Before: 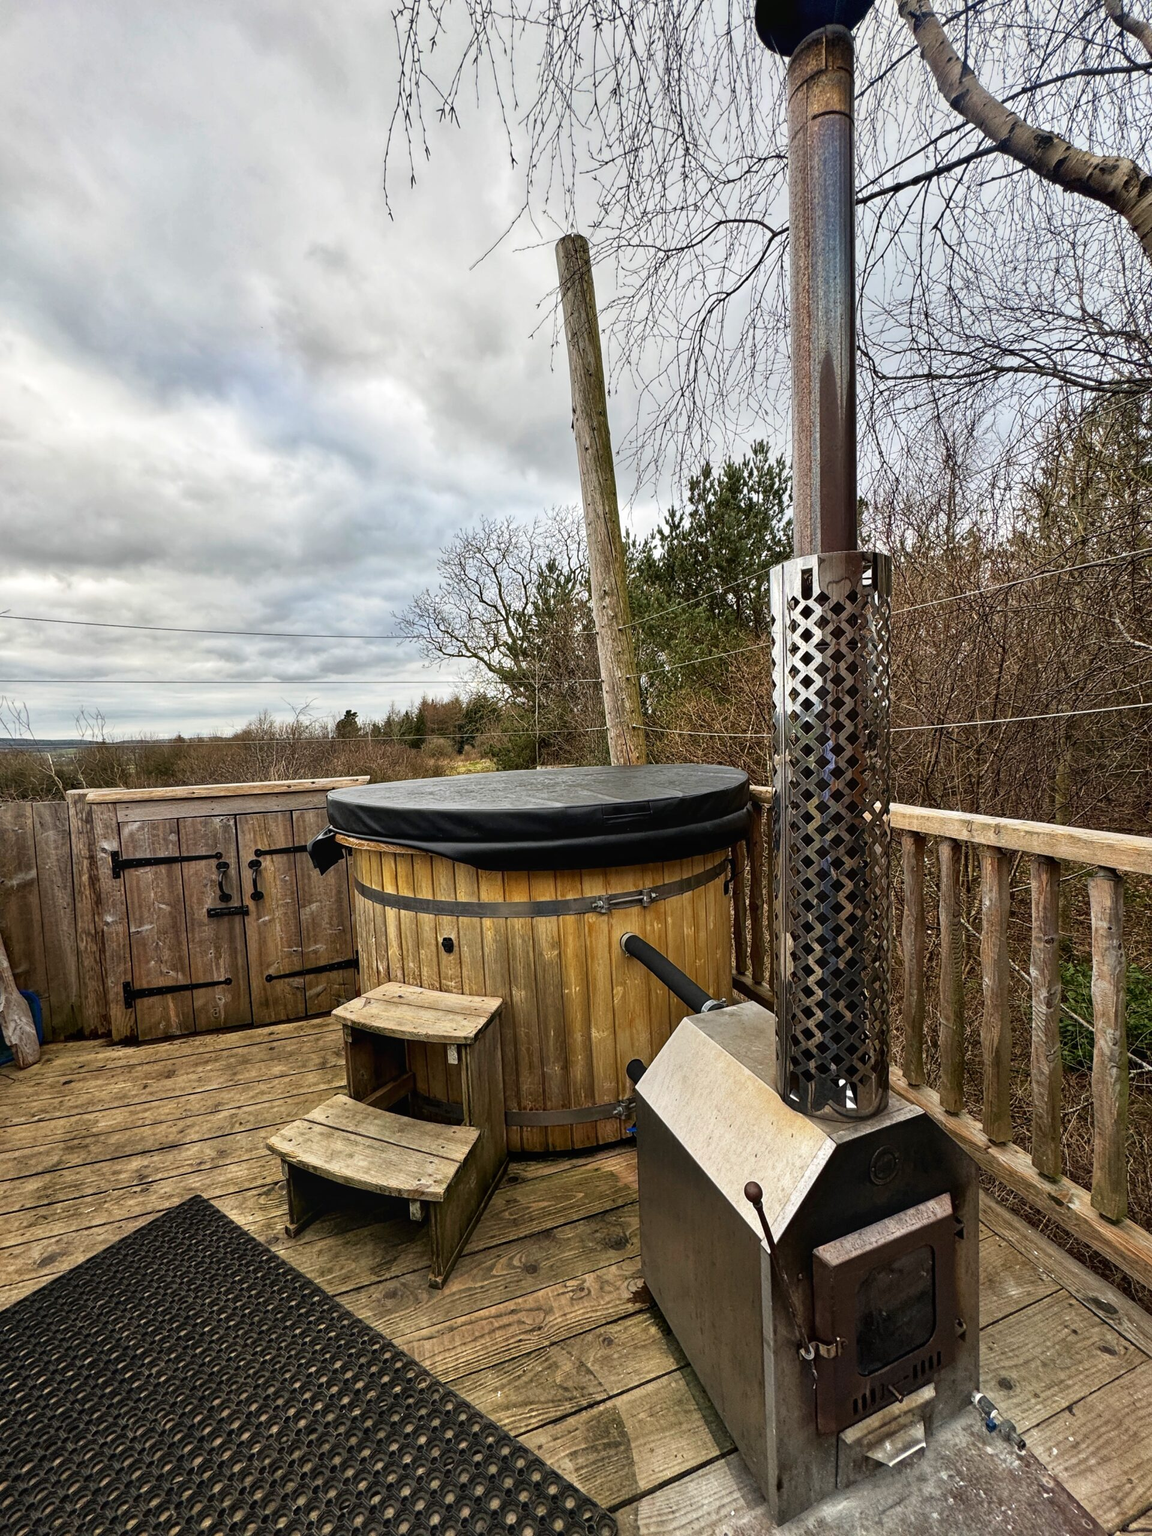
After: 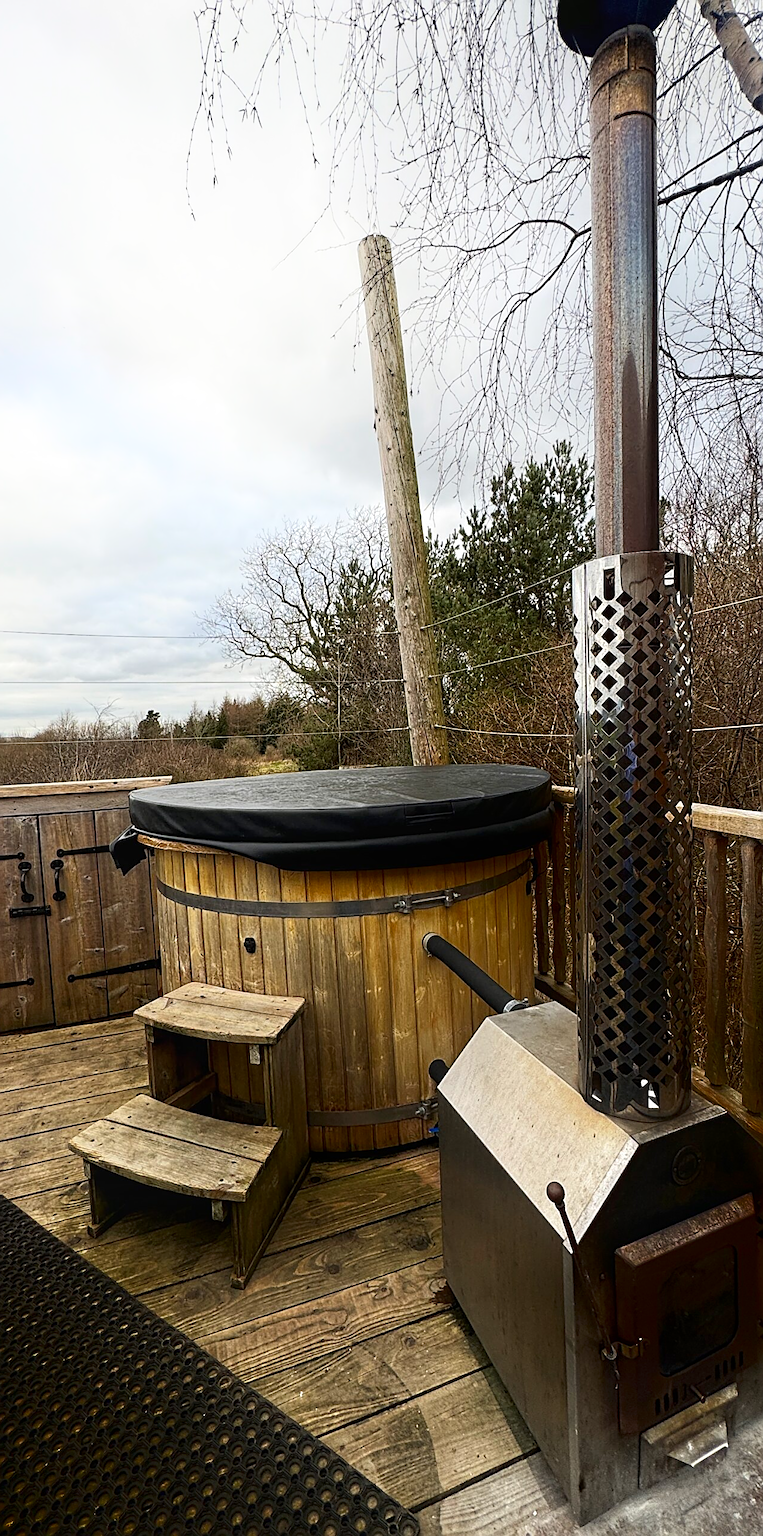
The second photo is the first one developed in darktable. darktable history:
crop: left 17.22%, right 16.462%
sharpen: on, module defaults
shadows and highlights: shadows -89.22, highlights 91.2, soften with gaussian
tone equalizer: edges refinement/feathering 500, mask exposure compensation -1.57 EV, preserve details no
